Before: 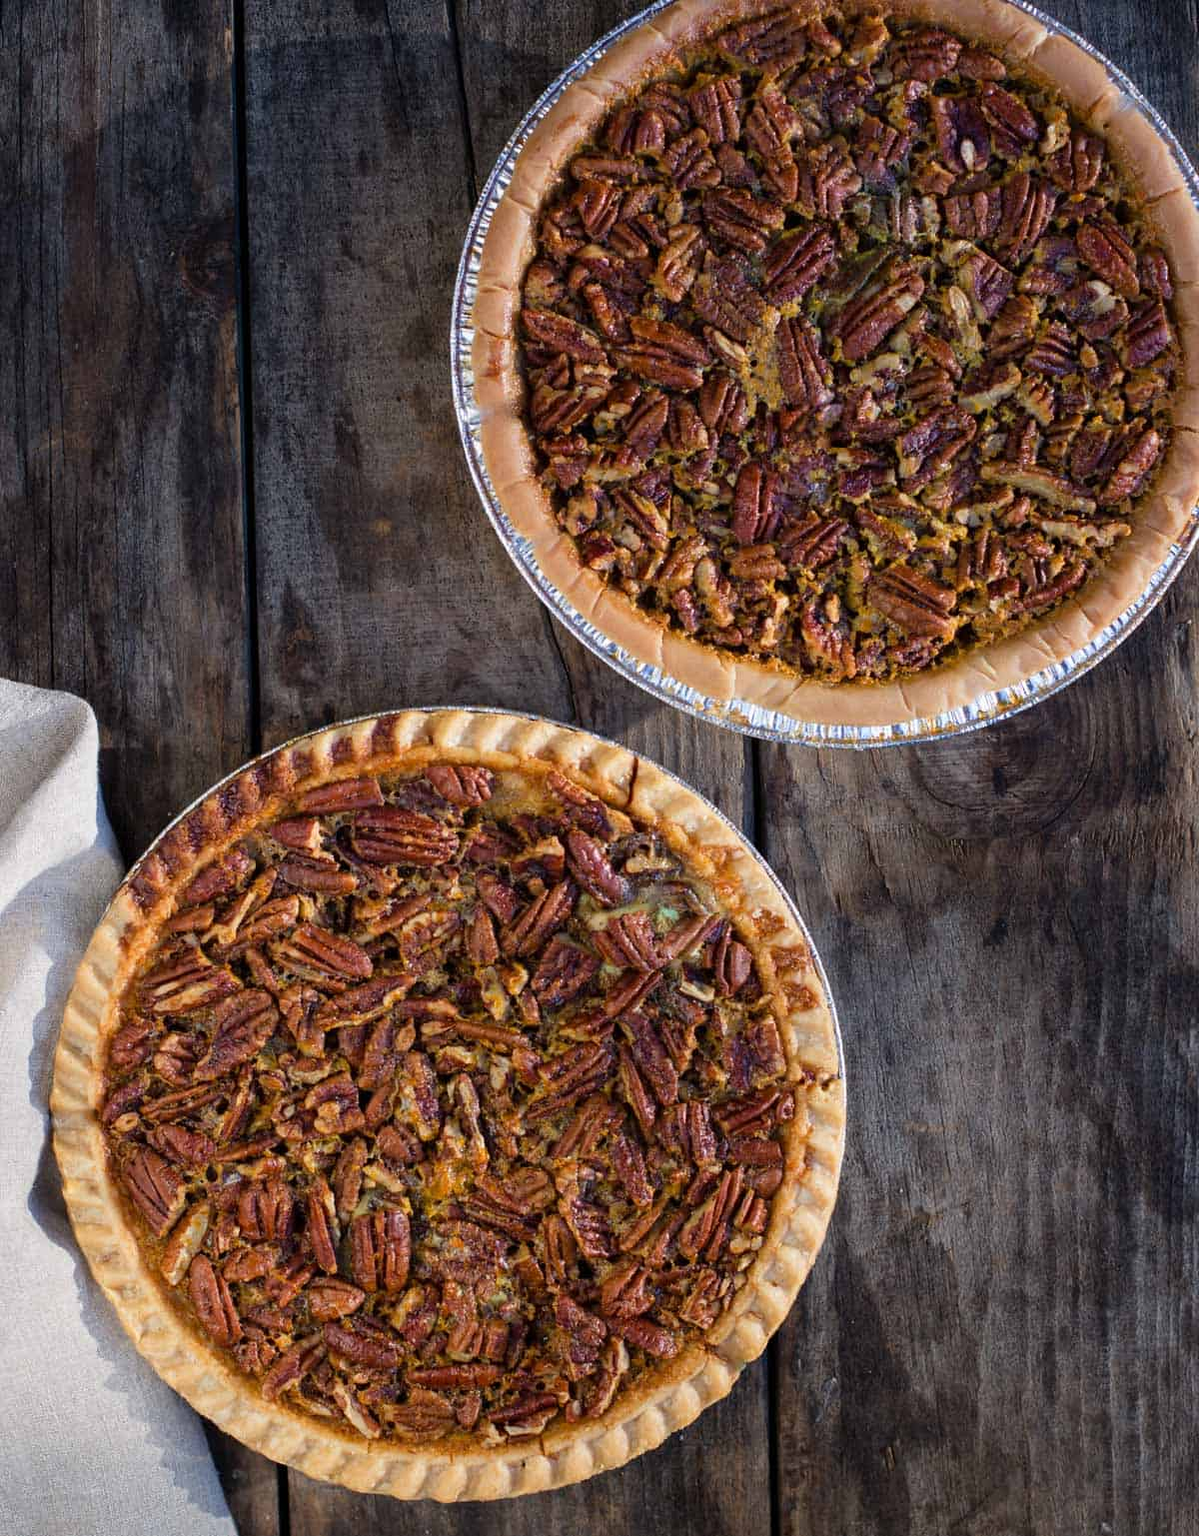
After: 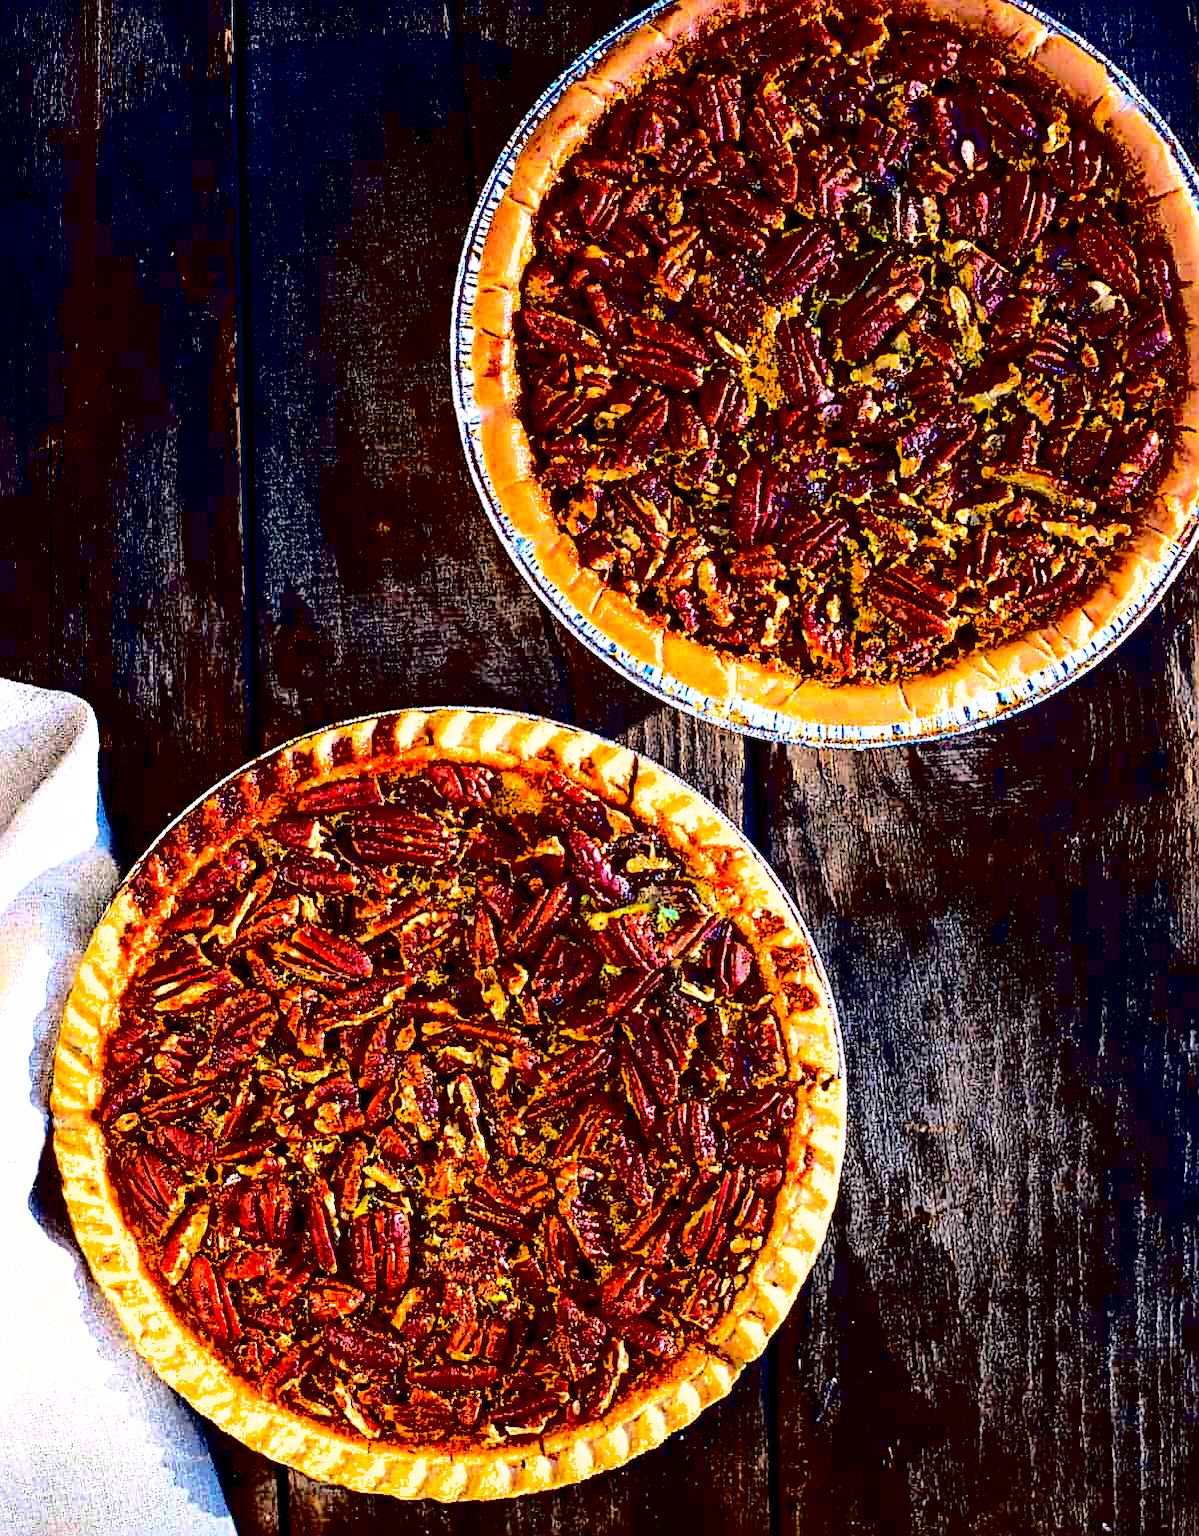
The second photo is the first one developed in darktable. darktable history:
sharpen: radius 2.552, amount 0.641
contrast brightness saturation: contrast 0.772, brightness -0.989, saturation 0.981
tone equalizer: on, module defaults
exposure: exposure 1 EV, compensate exposure bias true, compensate highlight preservation false
shadows and highlights: shadows 39.47, highlights -60.06
